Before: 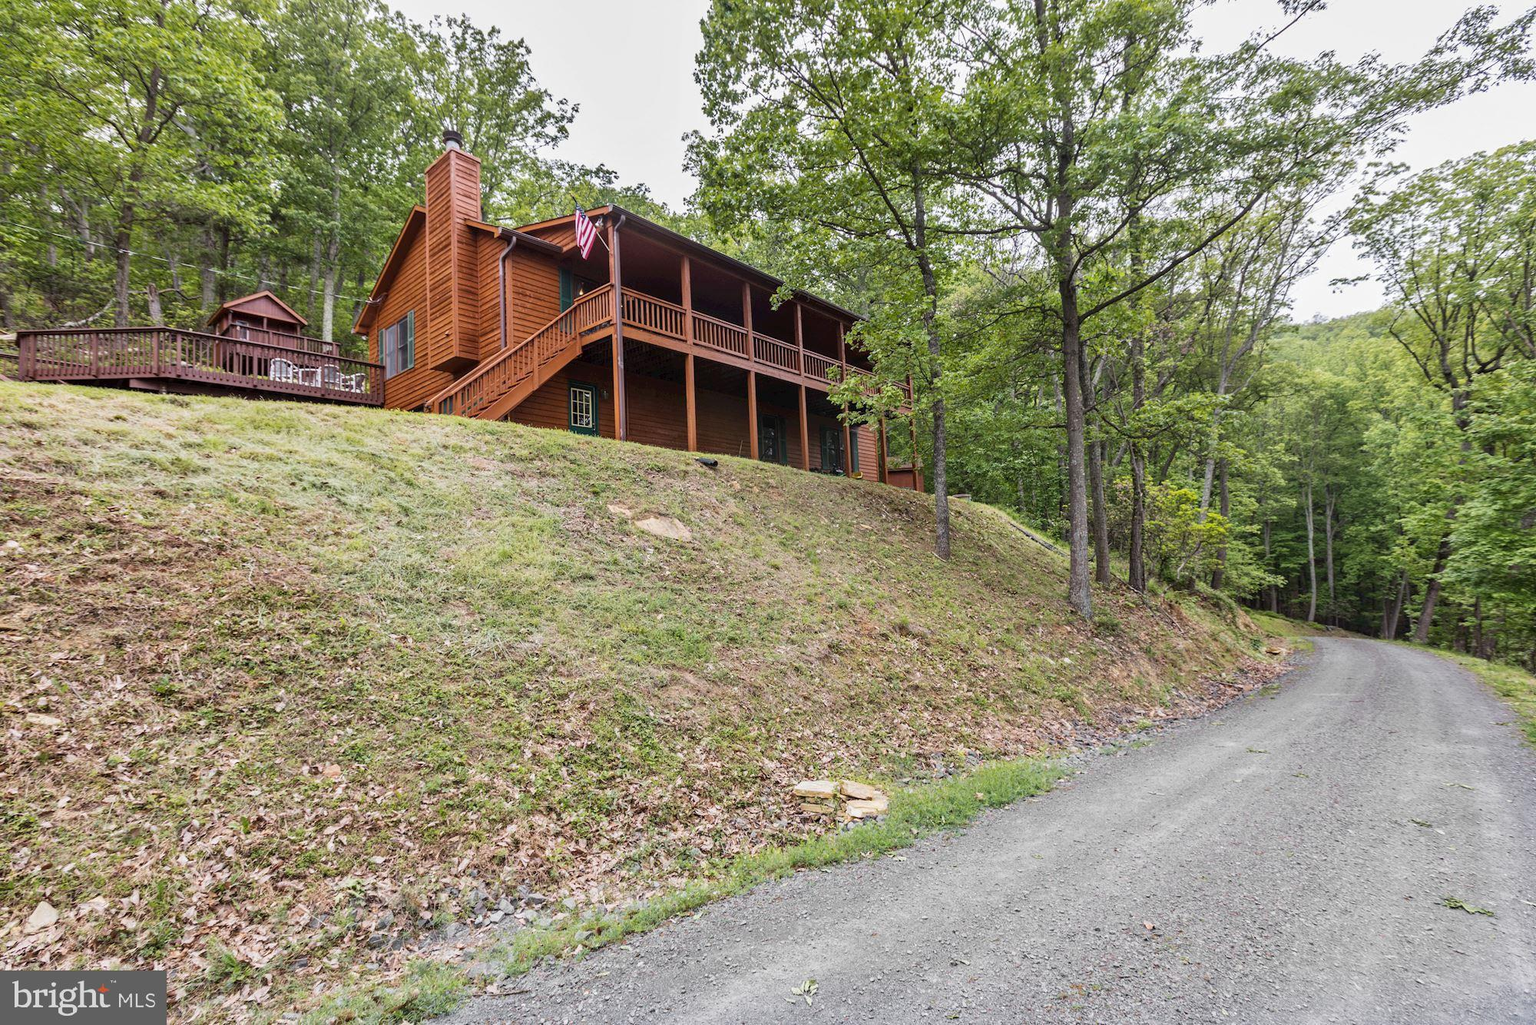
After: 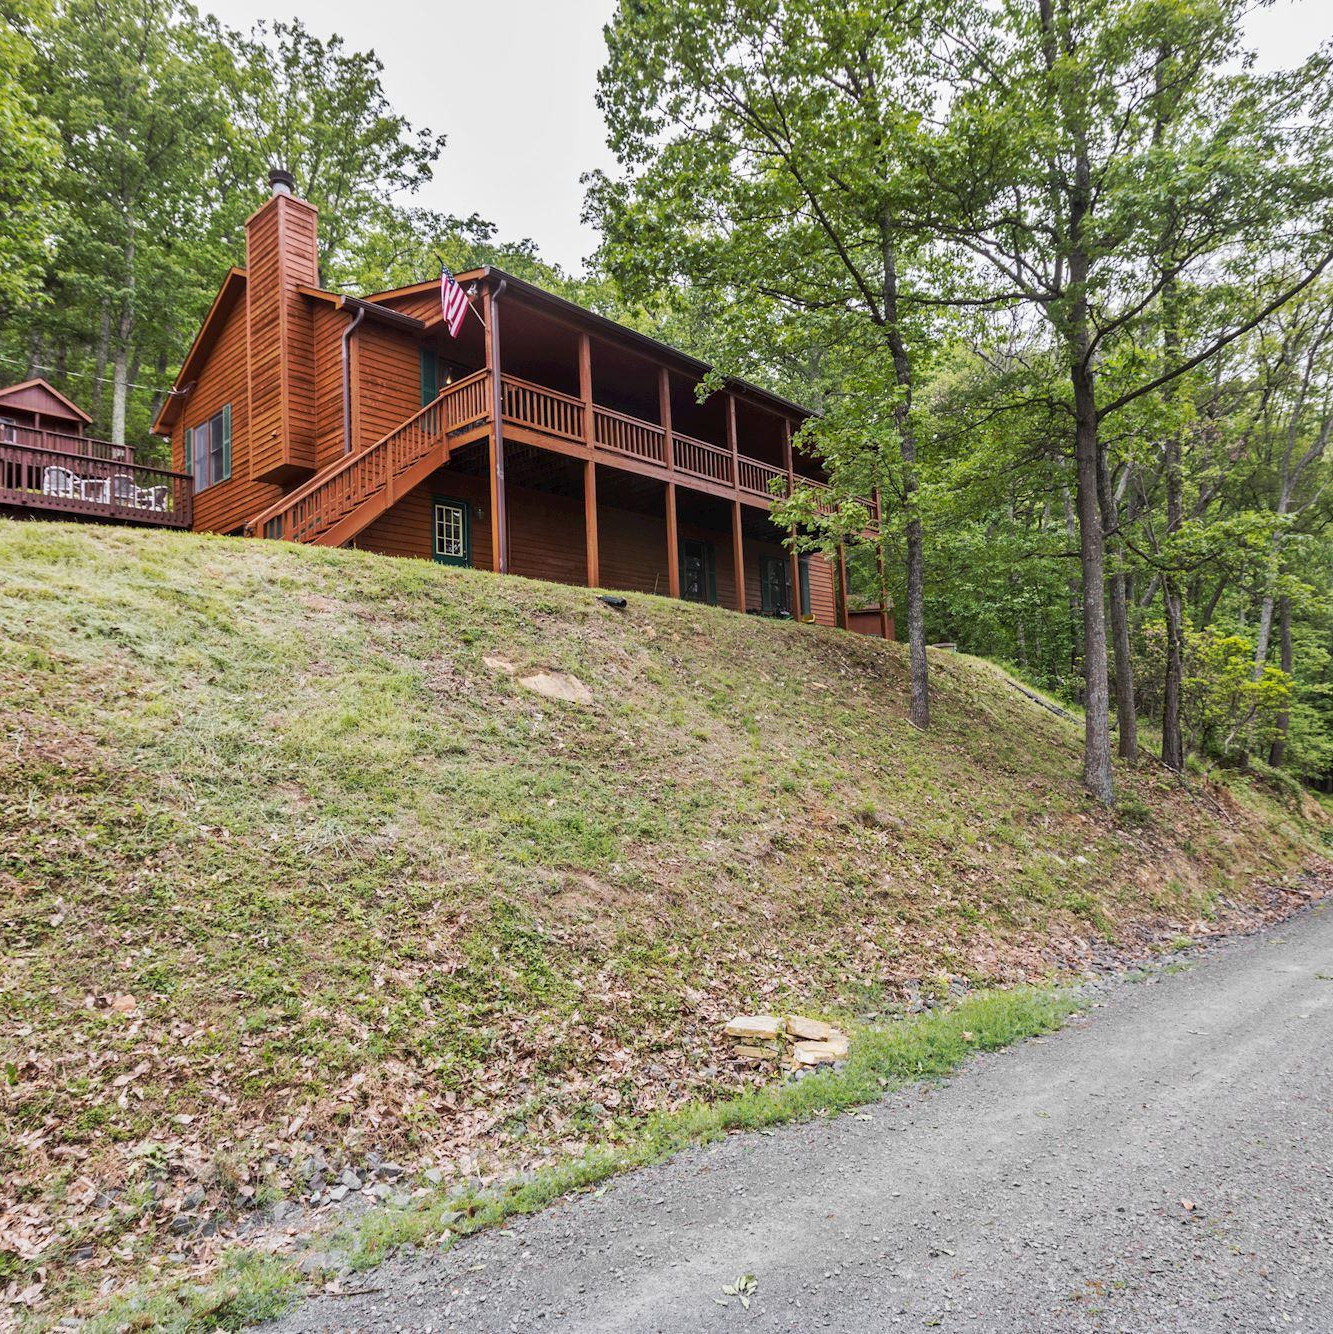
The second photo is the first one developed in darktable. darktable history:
tone curve: curves: ch0 [(0, 0) (0.003, 0.003) (0.011, 0.01) (0.025, 0.023) (0.044, 0.042) (0.069, 0.065) (0.1, 0.094) (0.136, 0.128) (0.177, 0.167) (0.224, 0.211) (0.277, 0.261) (0.335, 0.315) (0.399, 0.375) (0.468, 0.441) (0.543, 0.543) (0.623, 0.623) (0.709, 0.709) (0.801, 0.801) (0.898, 0.898) (1, 1)], preserve colors none
crop: left 15.419%, right 17.914%
